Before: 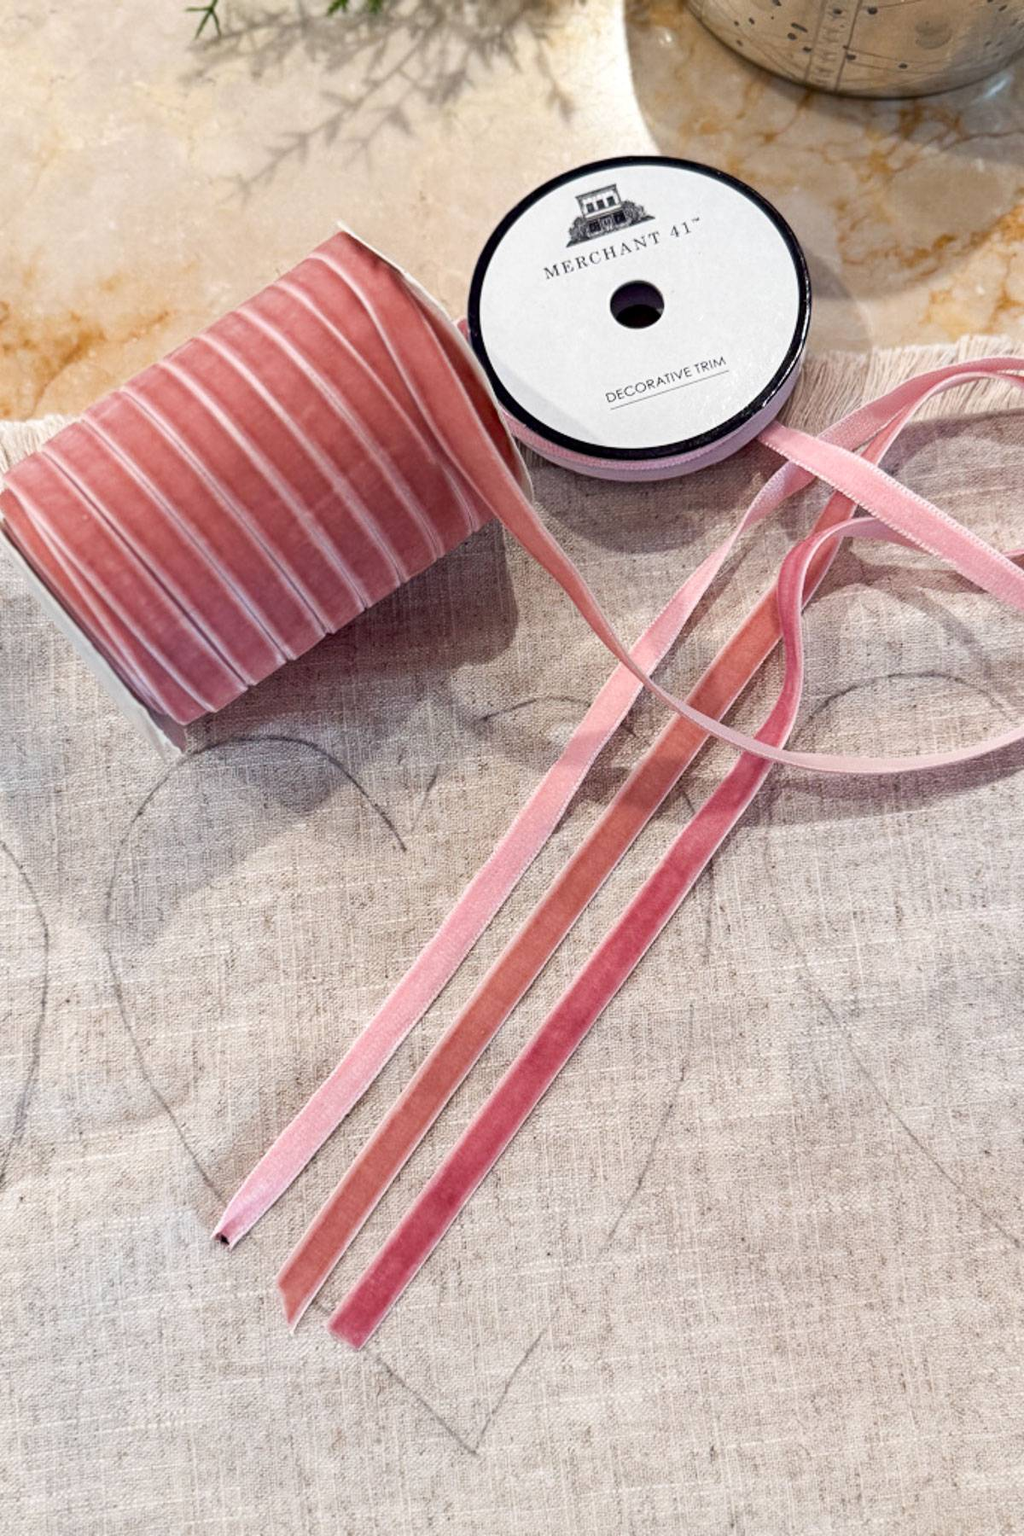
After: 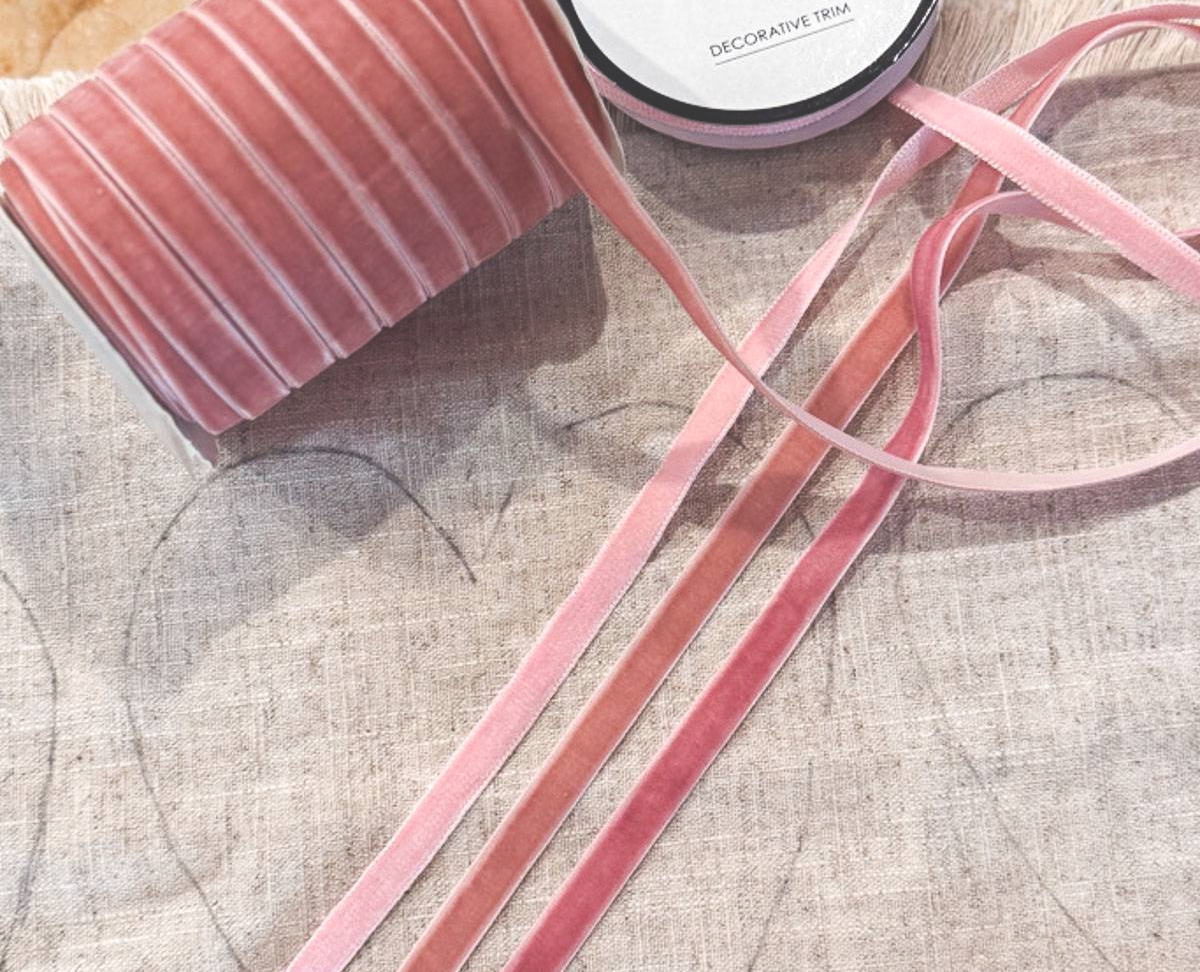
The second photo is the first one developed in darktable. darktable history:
crop and rotate: top 23.095%, bottom 22.892%
exposure: black level correction -0.039, exposure 0.06 EV, compensate exposure bias true, compensate highlight preservation false
